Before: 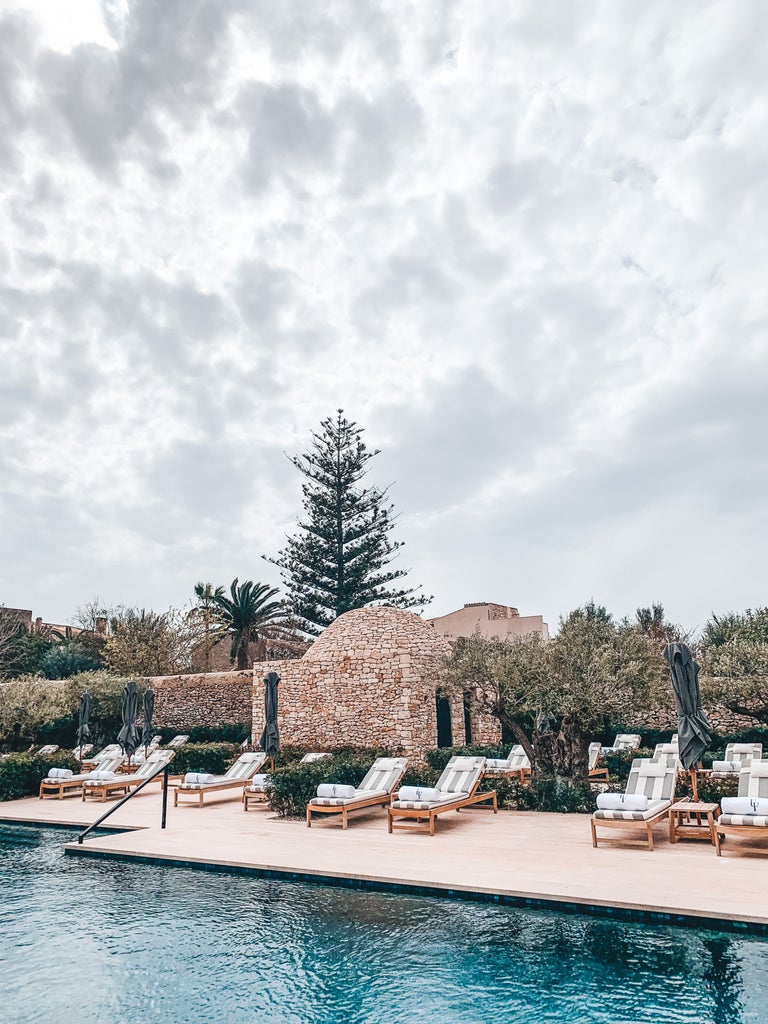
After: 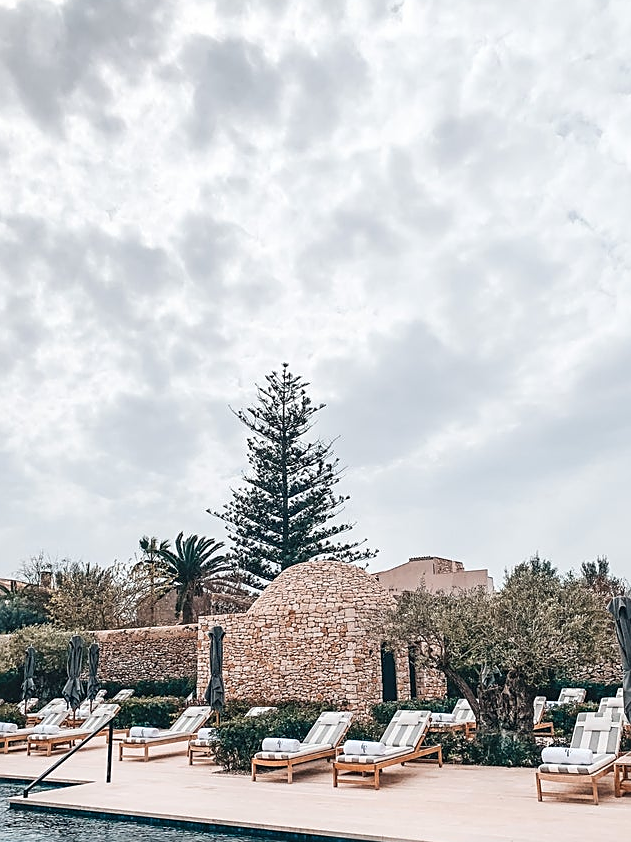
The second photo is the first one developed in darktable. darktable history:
crop and rotate: left 7.196%, top 4.574%, right 10.605%, bottom 13.178%
sharpen: on, module defaults
